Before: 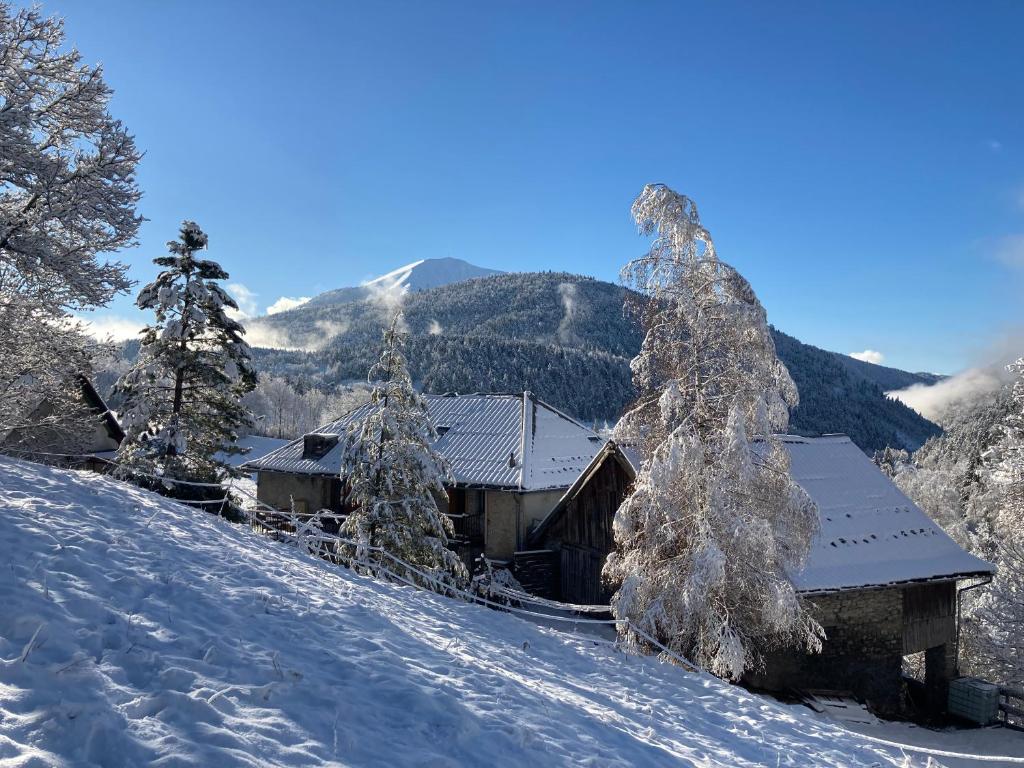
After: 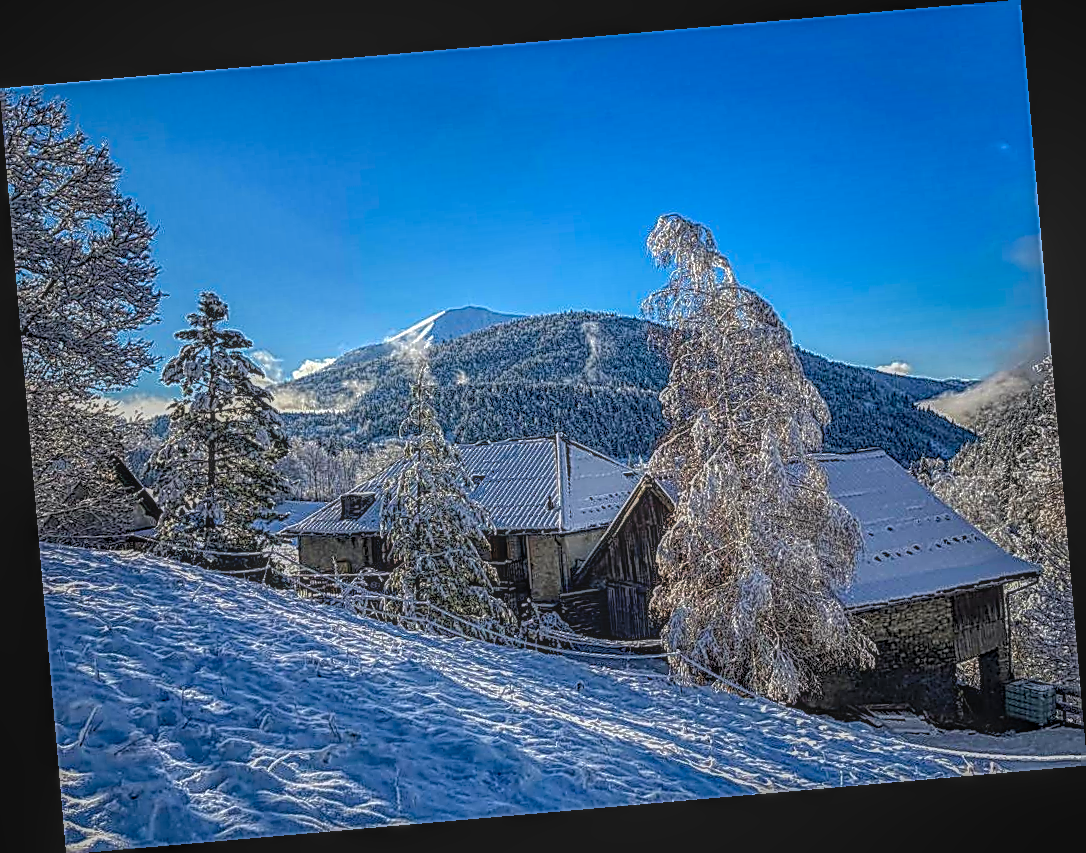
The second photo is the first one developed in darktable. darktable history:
sharpen: amount 1.861
color balance rgb: perceptual saturation grading › global saturation 25%, perceptual brilliance grading › mid-tones 10%, perceptual brilliance grading › shadows 15%, global vibrance 20%
local contrast: highlights 0%, shadows 0%, detail 200%, midtone range 0.25
rotate and perspective: rotation -4.98°, automatic cropping off
